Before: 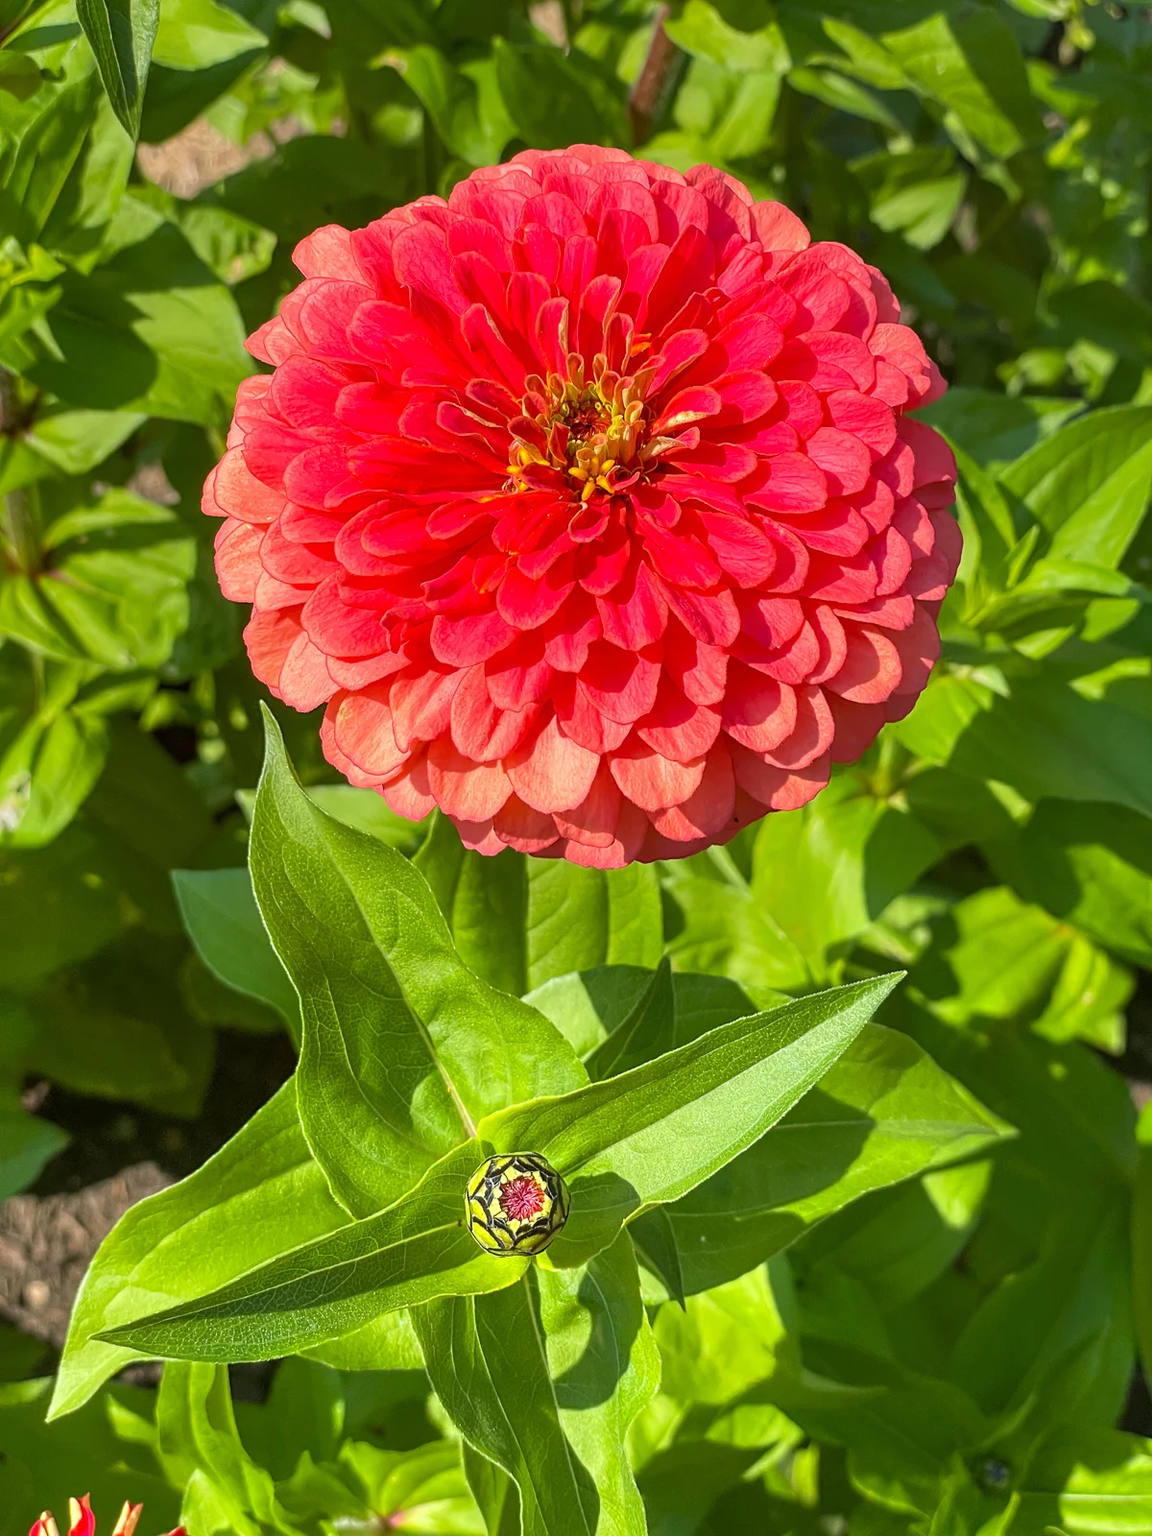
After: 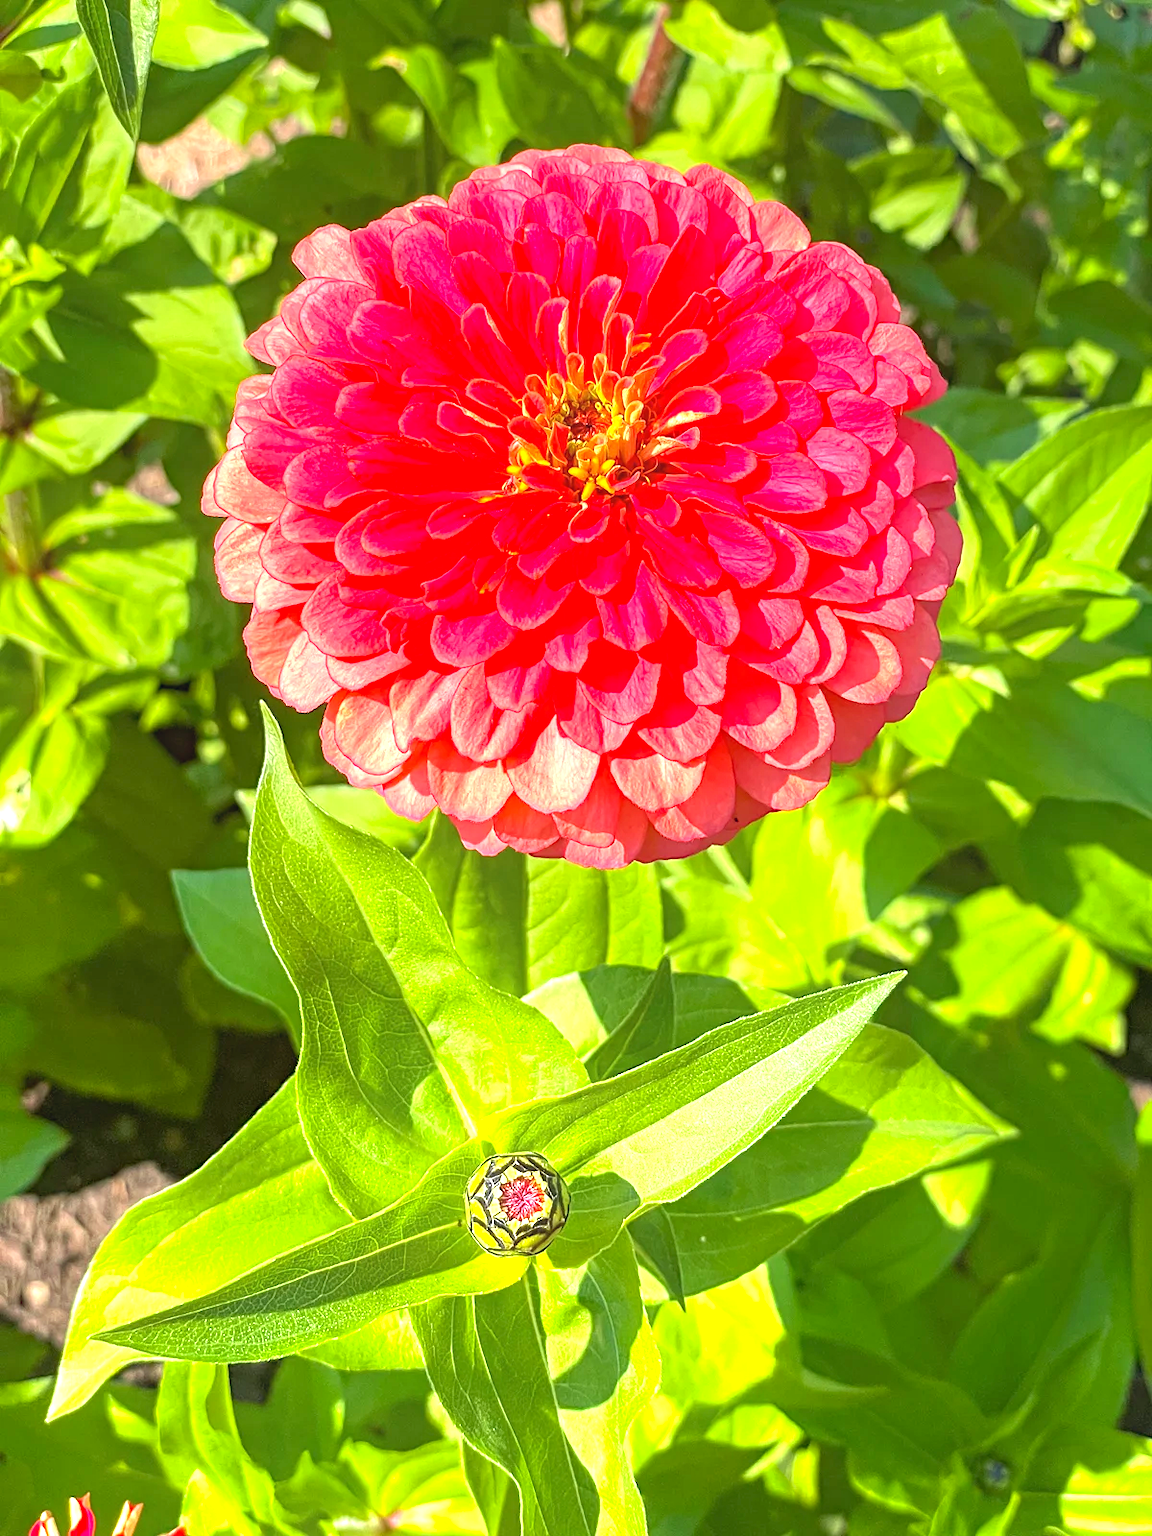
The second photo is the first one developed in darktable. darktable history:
exposure: black level correction 0, exposure 1.283 EV, compensate highlight preservation false
haze removal: compatibility mode true, adaptive false
contrast equalizer: y [[0.439, 0.44, 0.442, 0.457, 0.493, 0.498], [0.5 ×6], [0.5 ×6], [0 ×6], [0 ×6]], mix 0.758
